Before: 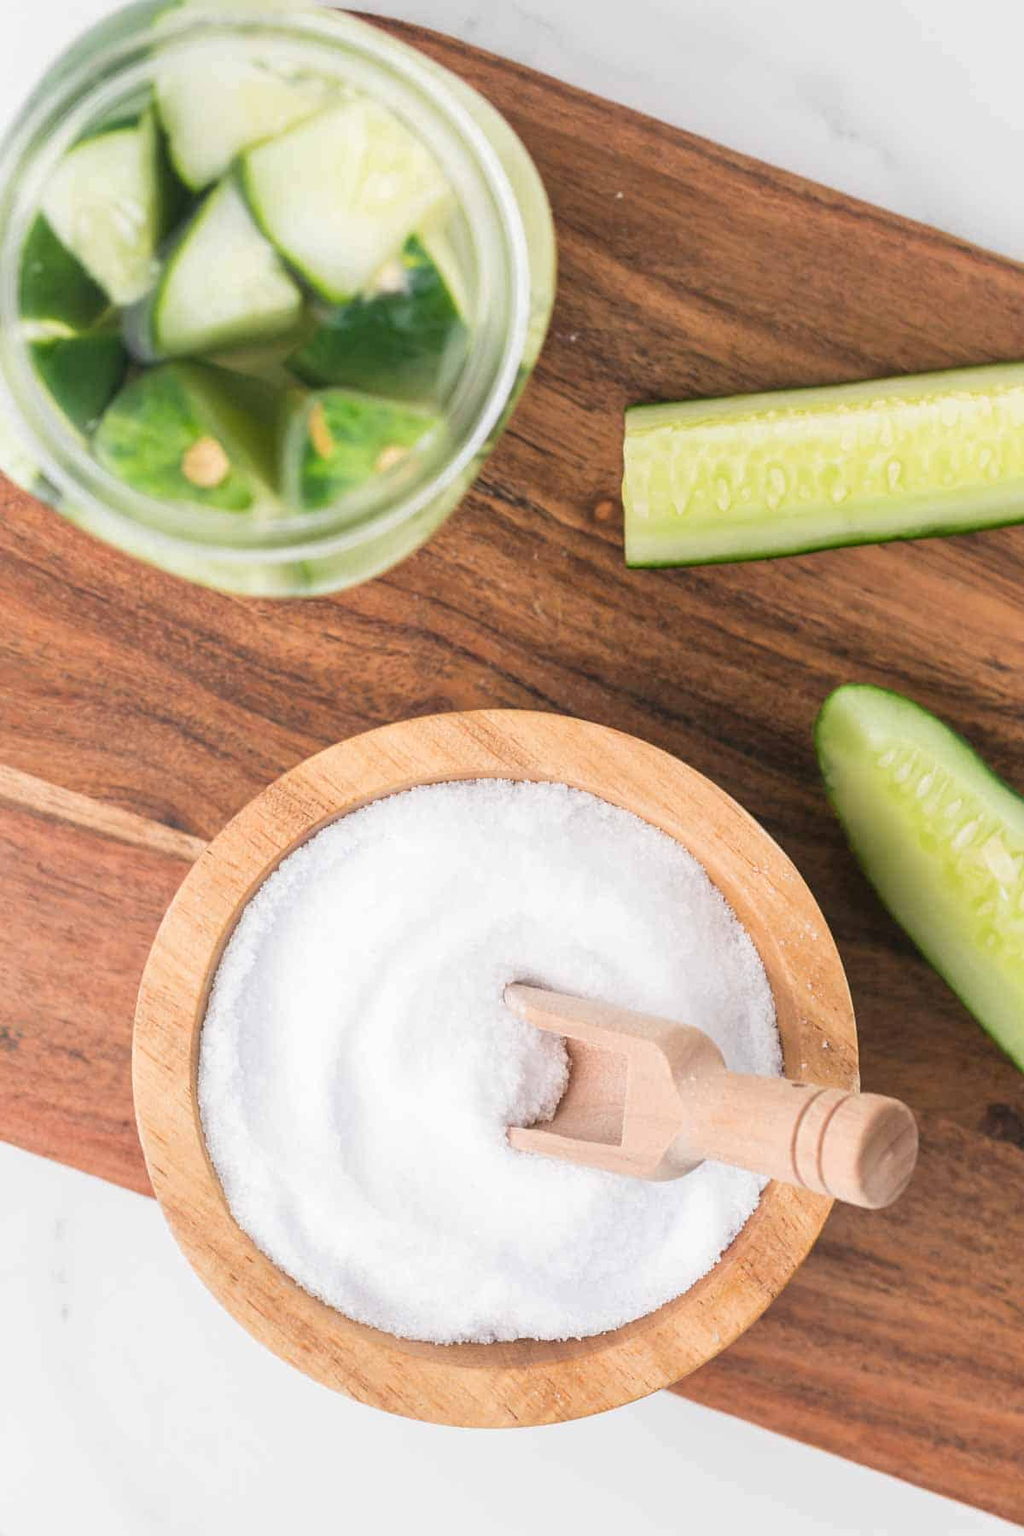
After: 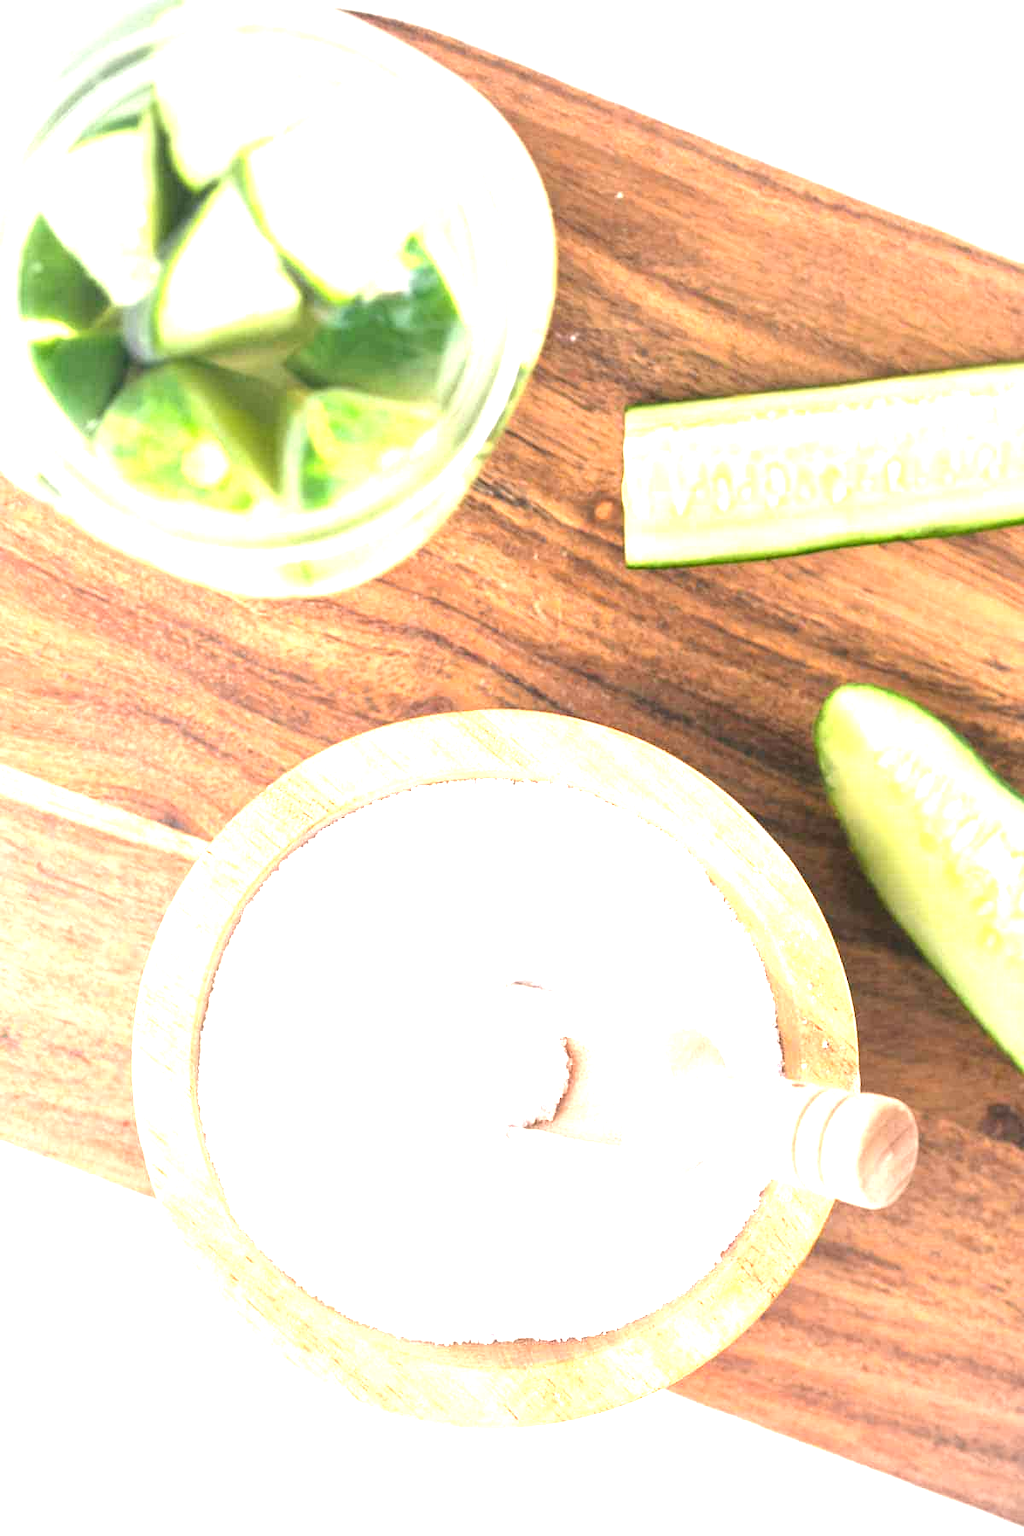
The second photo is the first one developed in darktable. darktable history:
vignetting: brightness -0.29, dithering 16-bit output
exposure: black level correction 0, exposure 1.687 EV, compensate highlight preservation false
